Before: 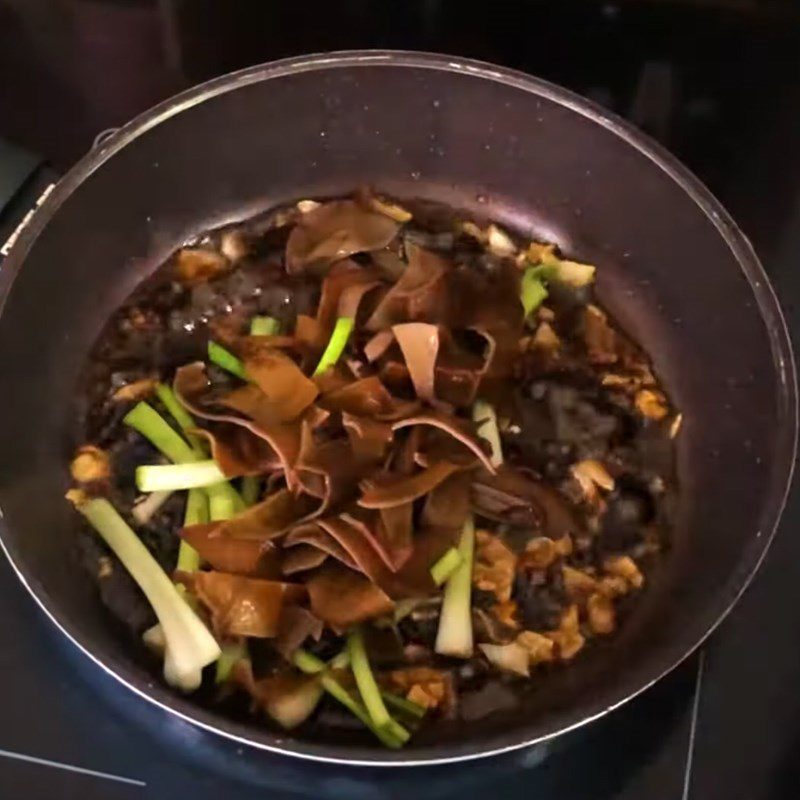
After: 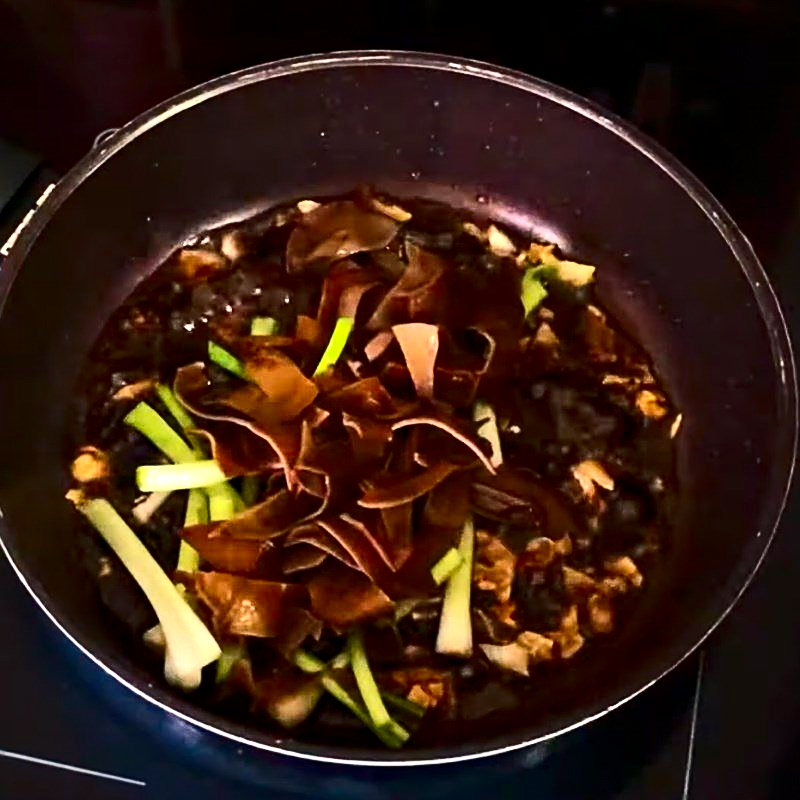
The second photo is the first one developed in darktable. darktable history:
contrast brightness saturation: contrast 0.401, brightness 0.049, saturation 0.256
haze removal: compatibility mode true, adaptive false
sharpen: amount 0.495
local contrast: highlights 101%, shadows 102%, detail 119%, midtone range 0.2
